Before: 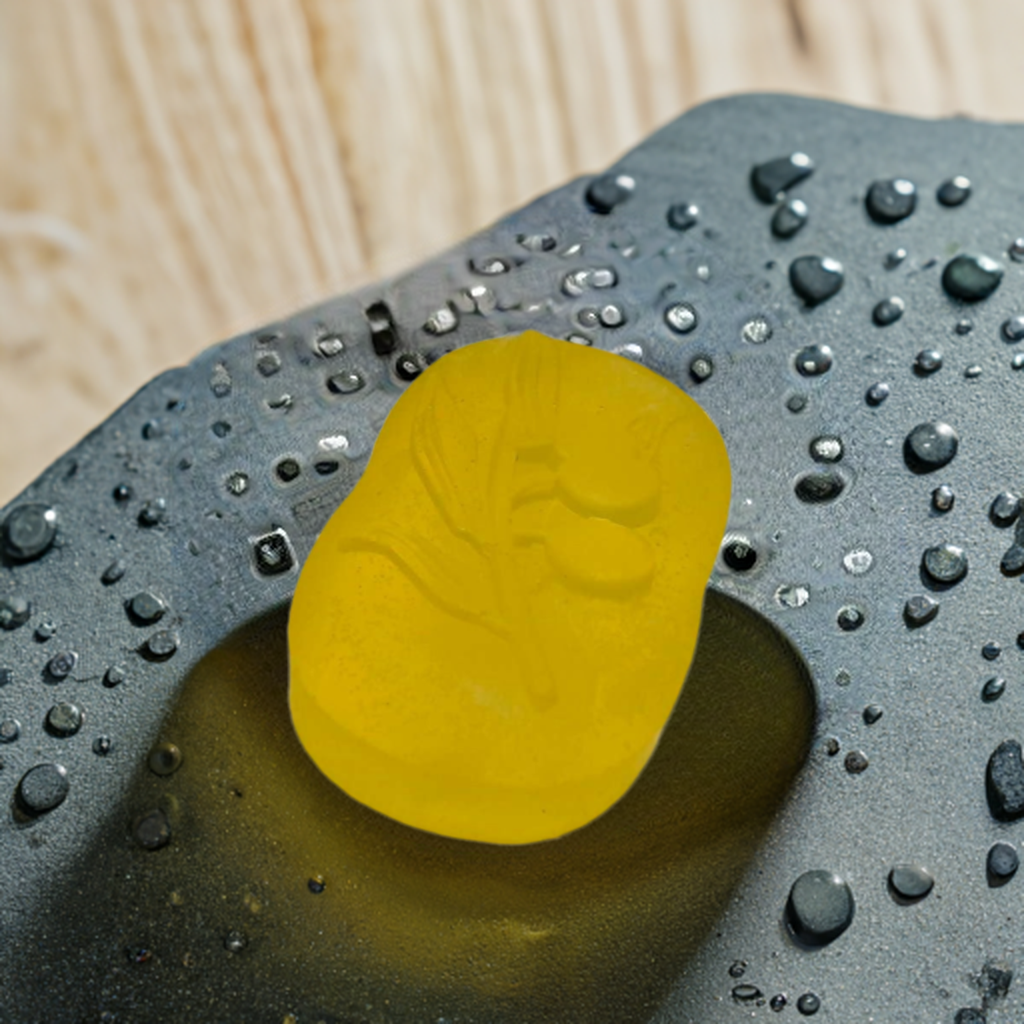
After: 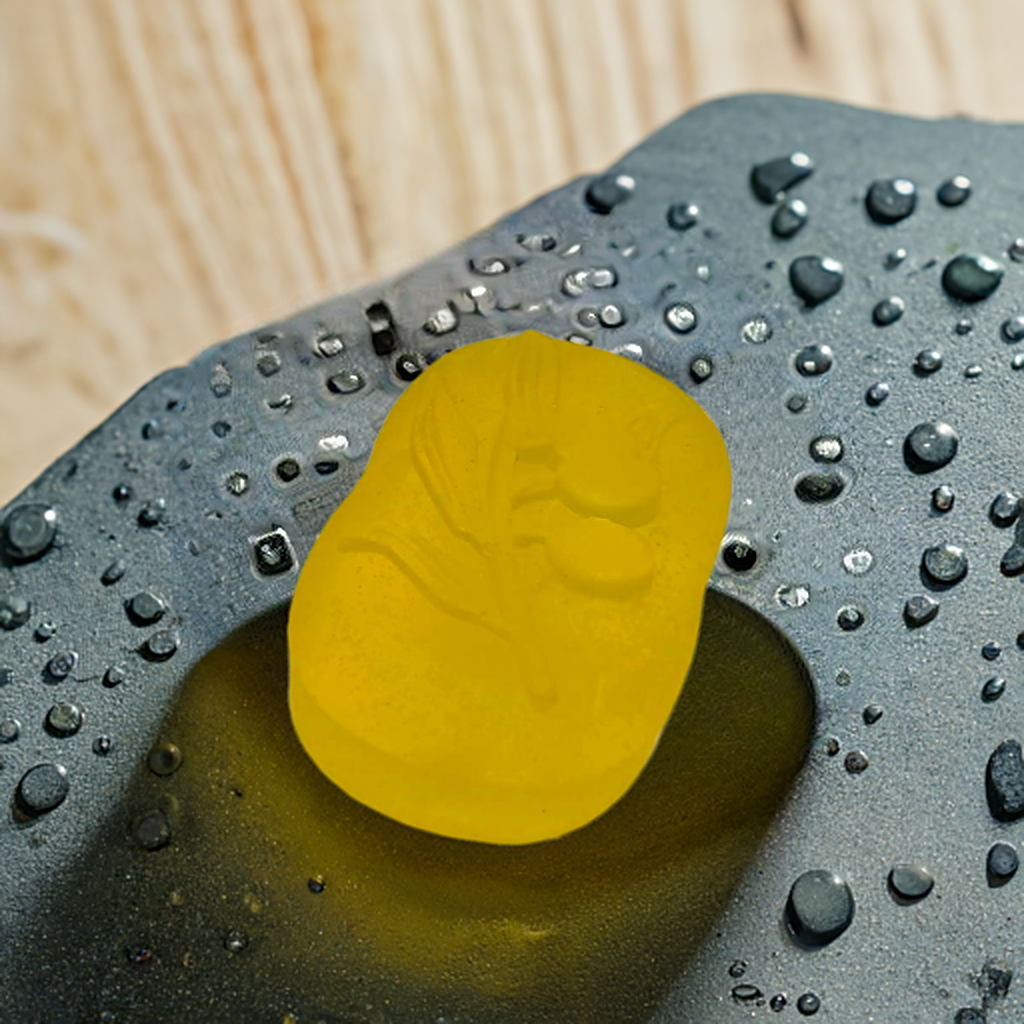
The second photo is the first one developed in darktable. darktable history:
sharpen: on, module defaults
white balance: red 1.009, blue 0.985
contrast brightness saturation: saturation 0.13
